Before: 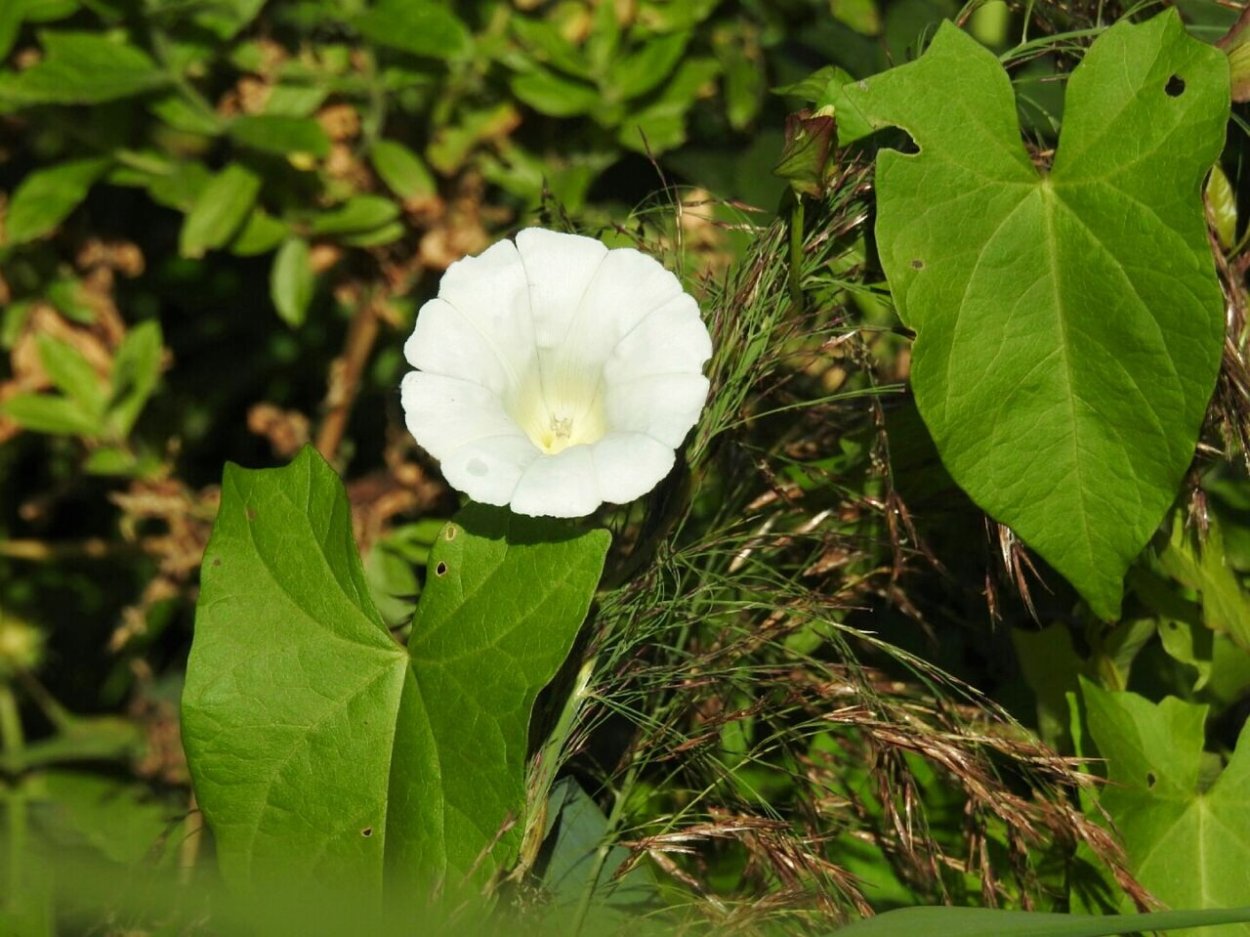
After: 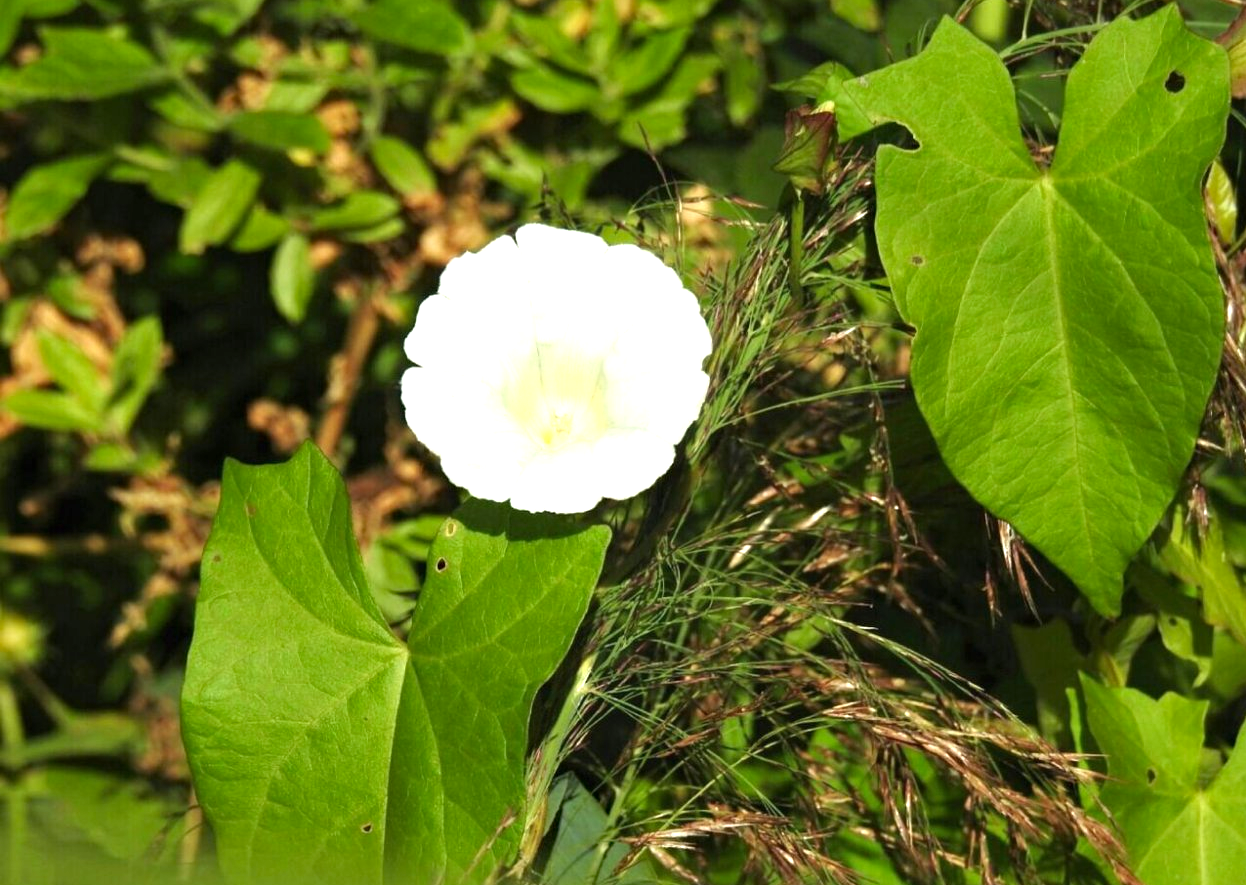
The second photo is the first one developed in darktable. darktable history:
crop: top 0.448%, right 0.264%, bottom 5.045%
exposure: black level correction 0, exposure 0.7 EV, compensate exposure bias true, compensate highlight preservation false
haze removal: compatibility mode true, adaptive false
